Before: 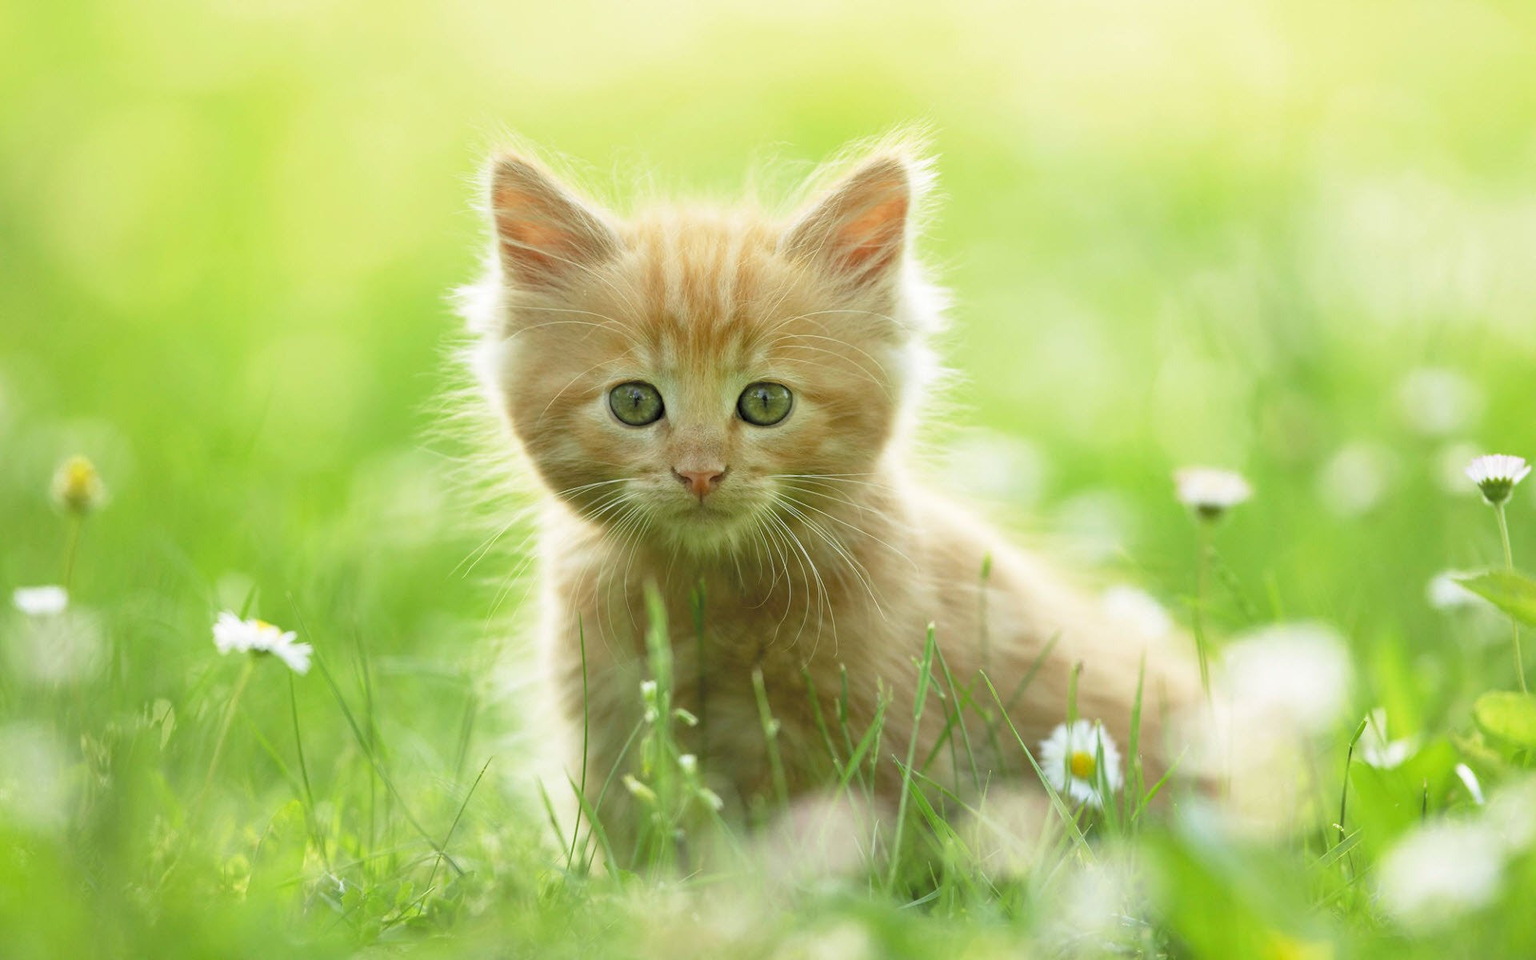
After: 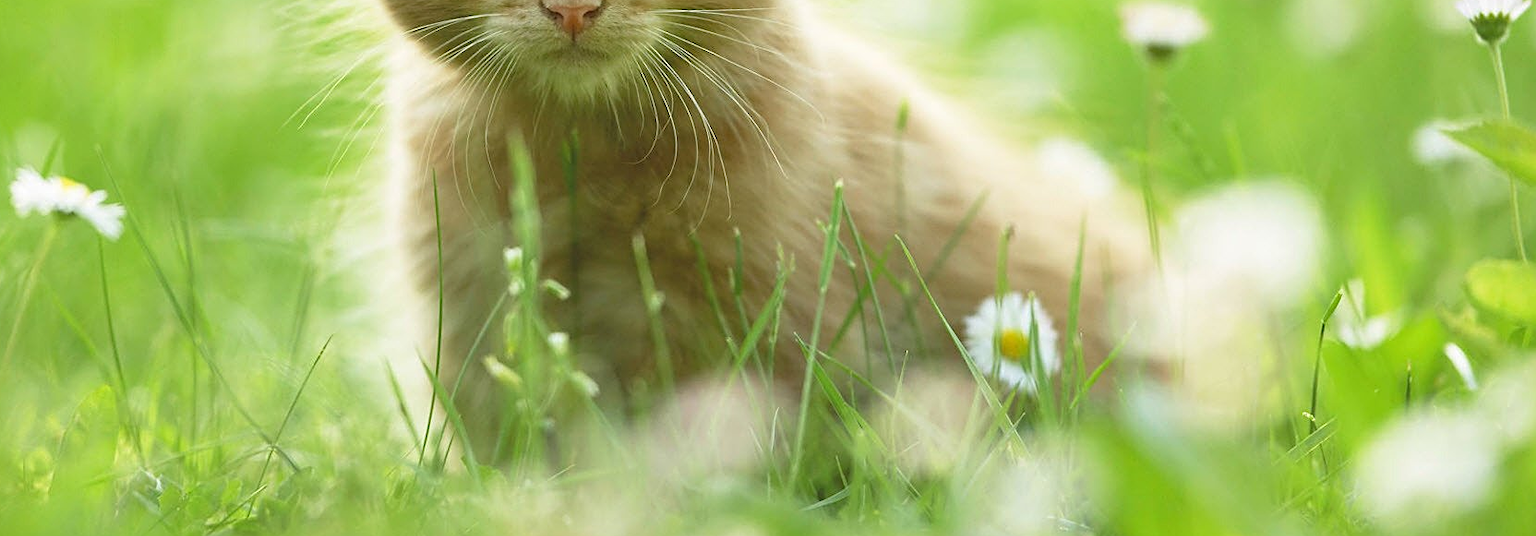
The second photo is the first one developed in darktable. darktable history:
sharpen: on, module defaults
crop and rotate: left 13.285%, top 48.649%, bottom 2.894%
